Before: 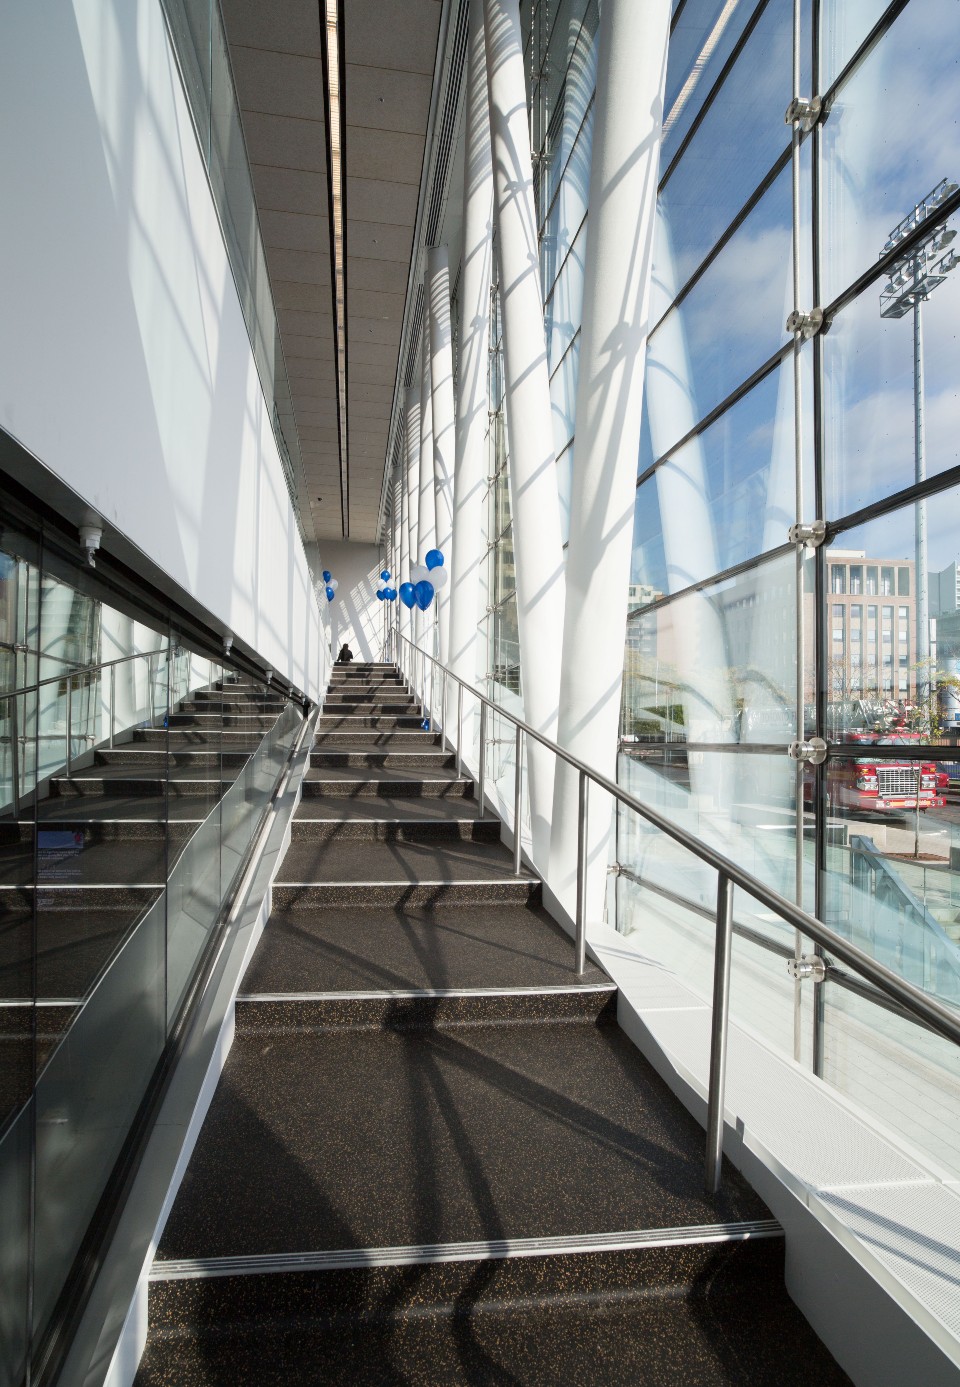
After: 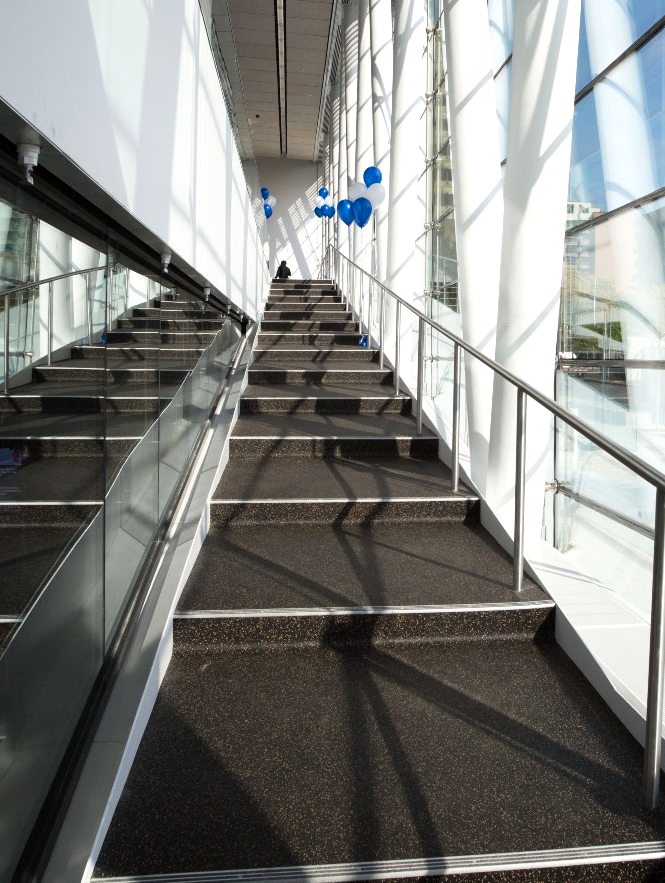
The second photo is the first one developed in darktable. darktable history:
color balance: contrast 10%
crop: left 6.488%, top 27.668%, right 24.183%, bottom 8.656%
